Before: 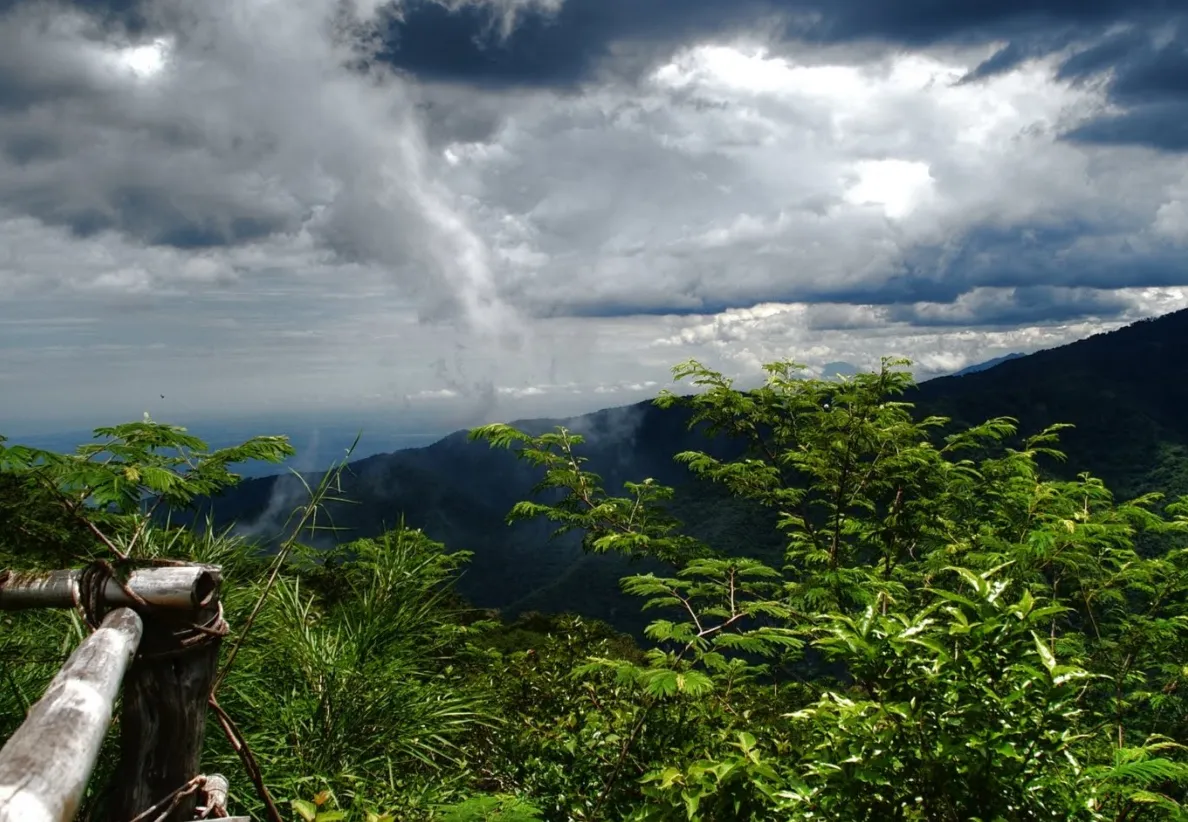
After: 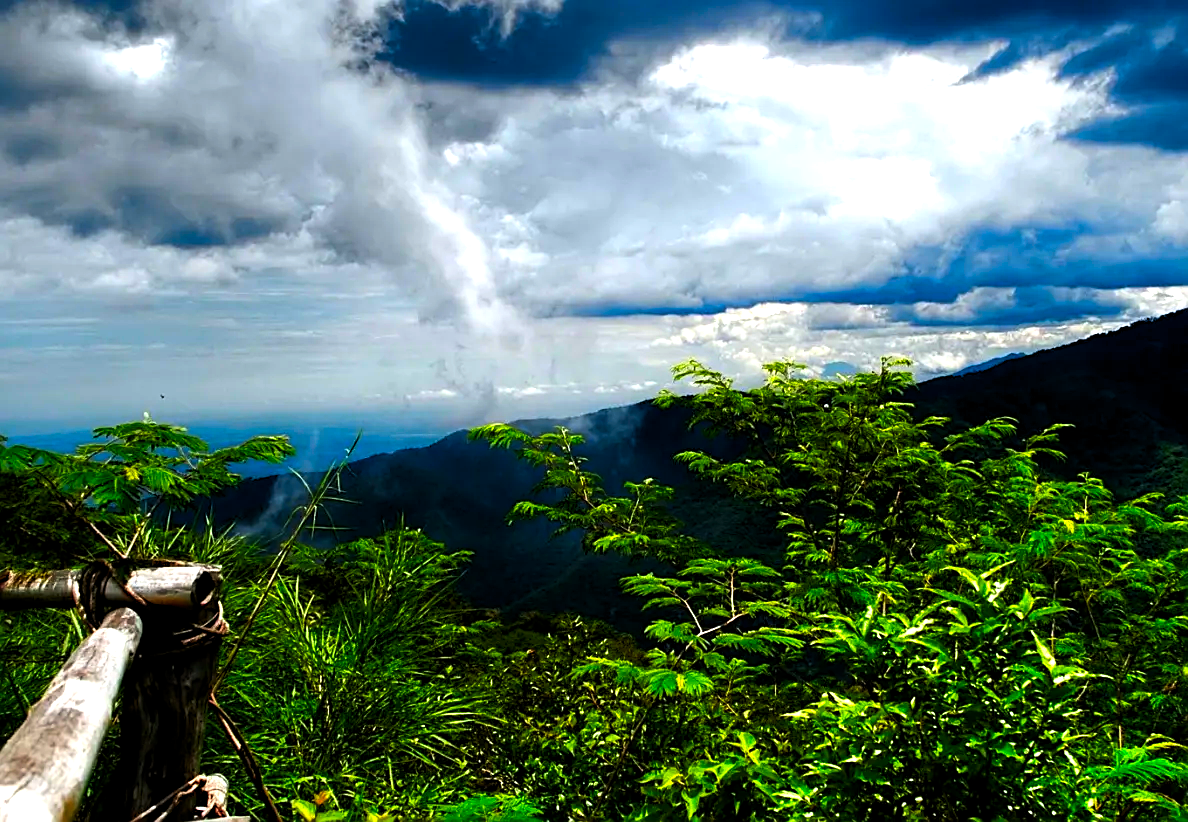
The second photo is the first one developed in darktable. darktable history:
color correction: highlights b* -0.058, saturation 2.11
levels: black 0.081%, levels [0.026, 0.507, 0.987]
tone equalizer: -8 EV -0.75 EV, -7 EV -0.719 EV, -6 EV -0.598 EV, -5 EV -0.4 EV, -3 EV 0.384 EV, -2 EV 0.6 EV, -1 EV 0.681 EV, +0 EV 0.73 EV, edges refinement/feathering 500, mask exposure compensation -1.57 EV, preserve details no
sharpen: on, module defaults
